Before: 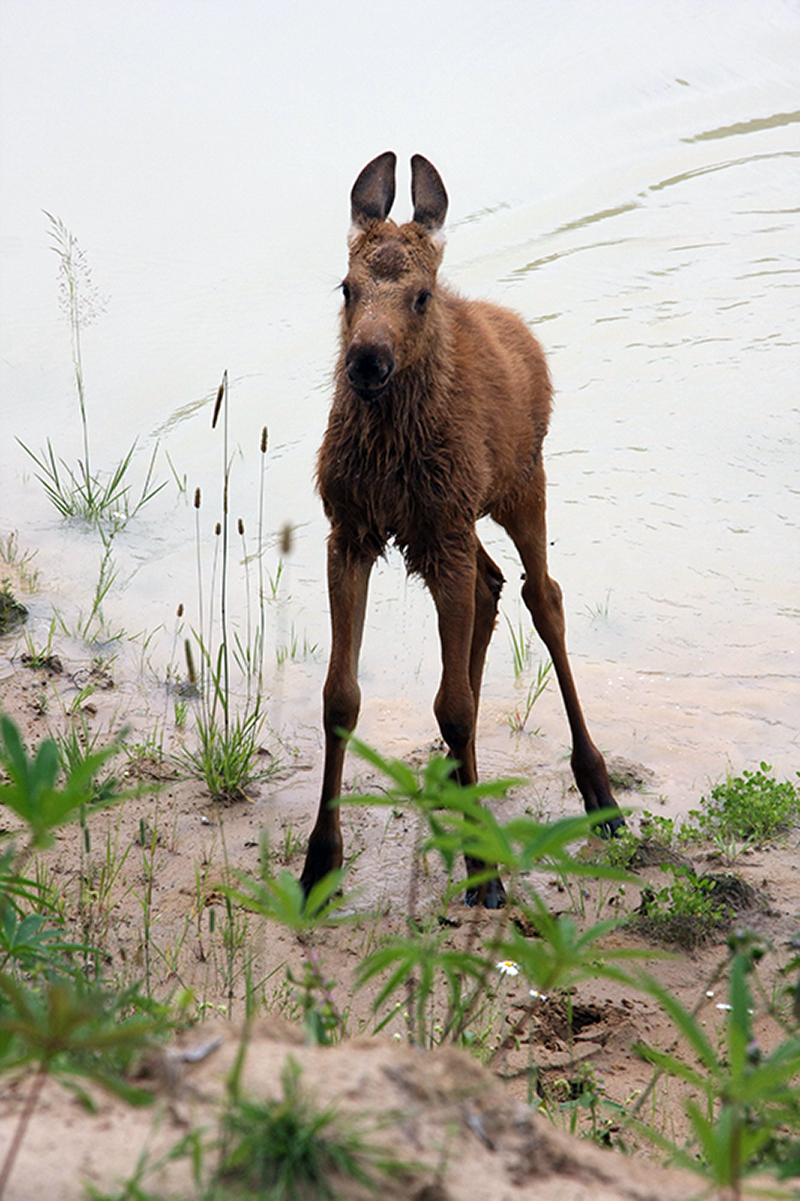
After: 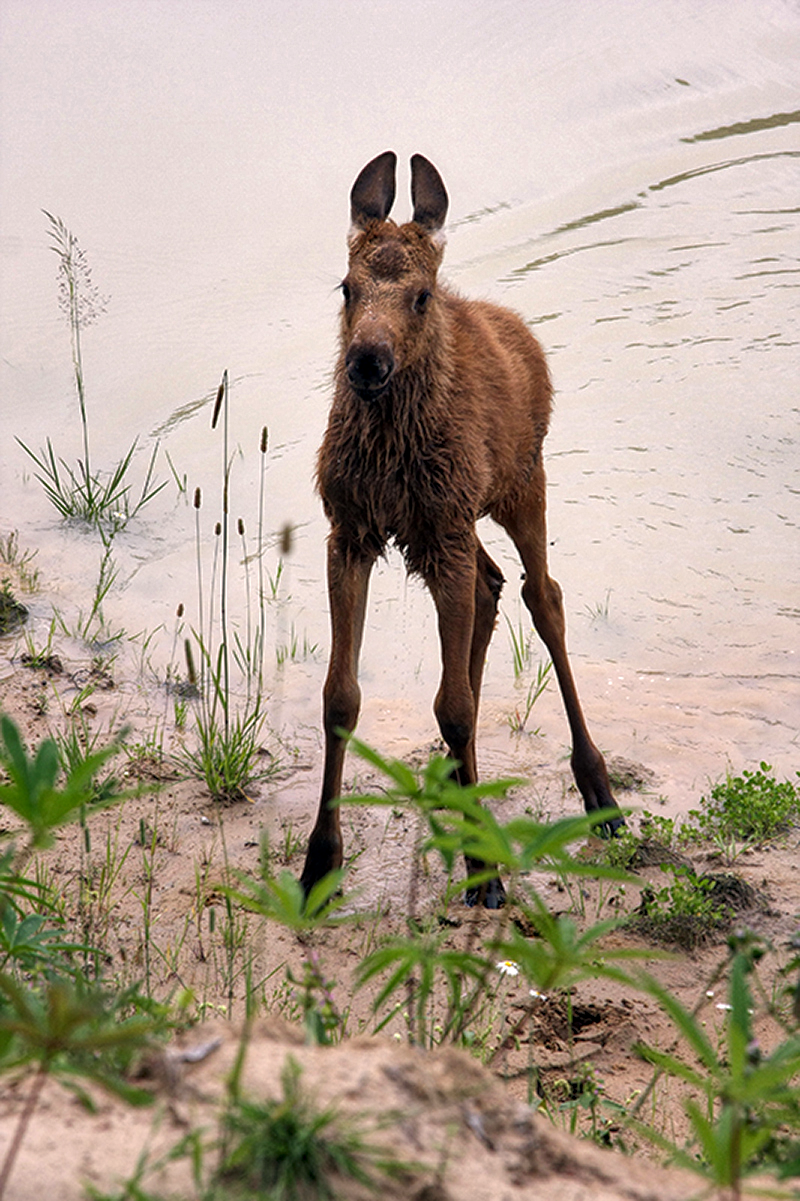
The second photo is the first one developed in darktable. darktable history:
local contrast: highlights 94%, shadows 89%, detail 160%, midtone range 0.2
exposure: exposure -0.043 EV, compensate exposure bias true, compensate highlight preservation false
shadows and highlights: soften with gaussian
color correction: highlights a* 5.73, highlights b* 4.67
